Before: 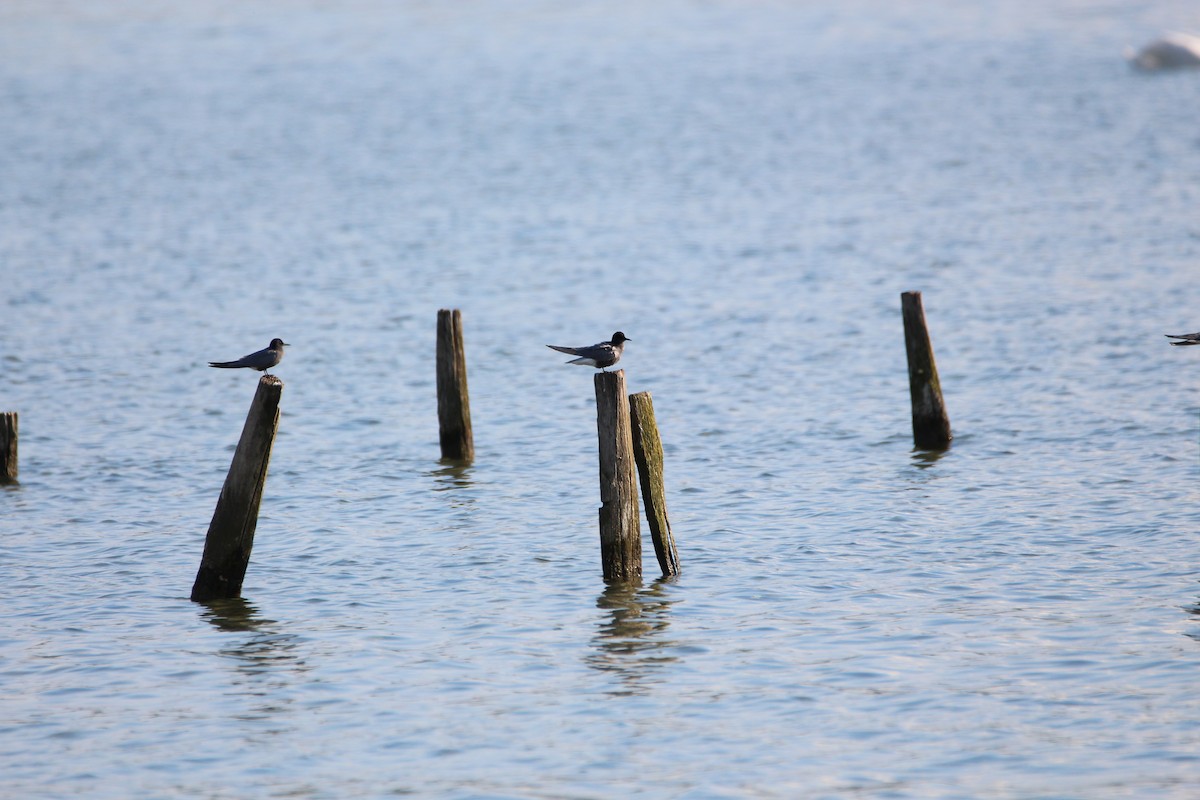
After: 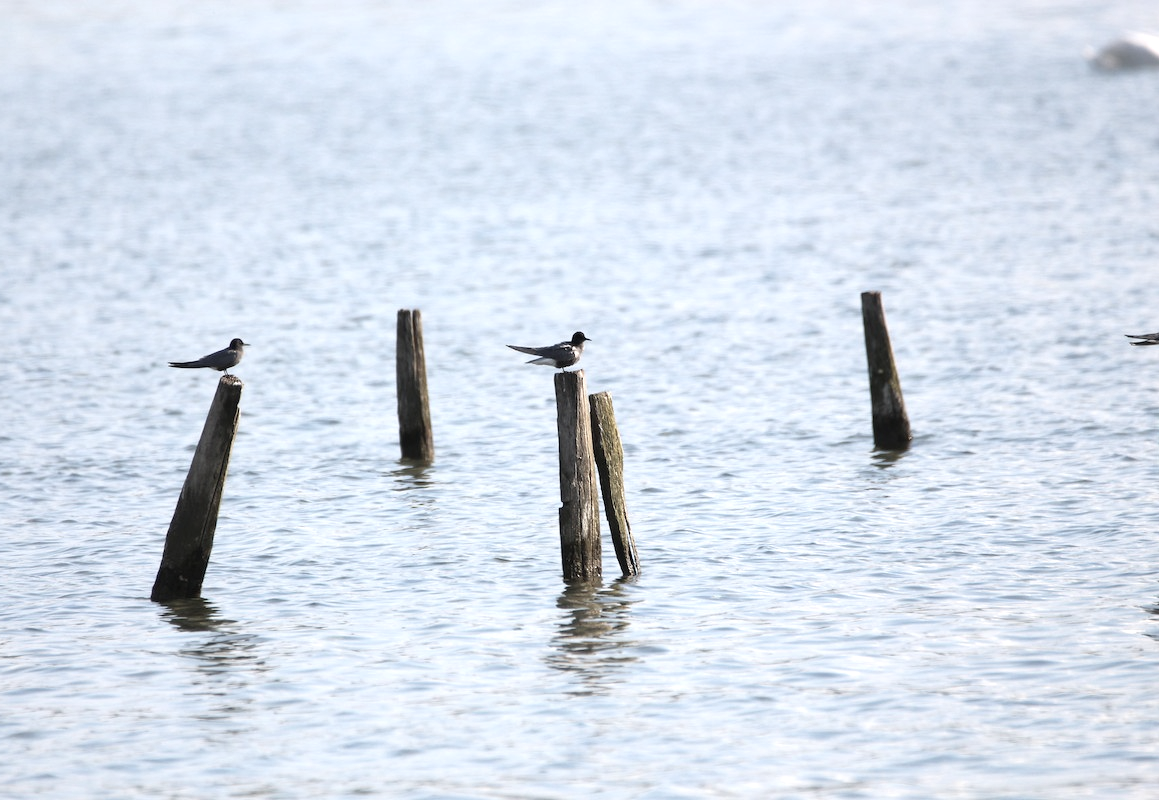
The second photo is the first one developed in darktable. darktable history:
exposure: black level correction 0, exposure 0.7 EV, compensate highlight preservation false
color correction: highlights b* -0.054, saturation 0.54
crop and rotate: left 3.335%
